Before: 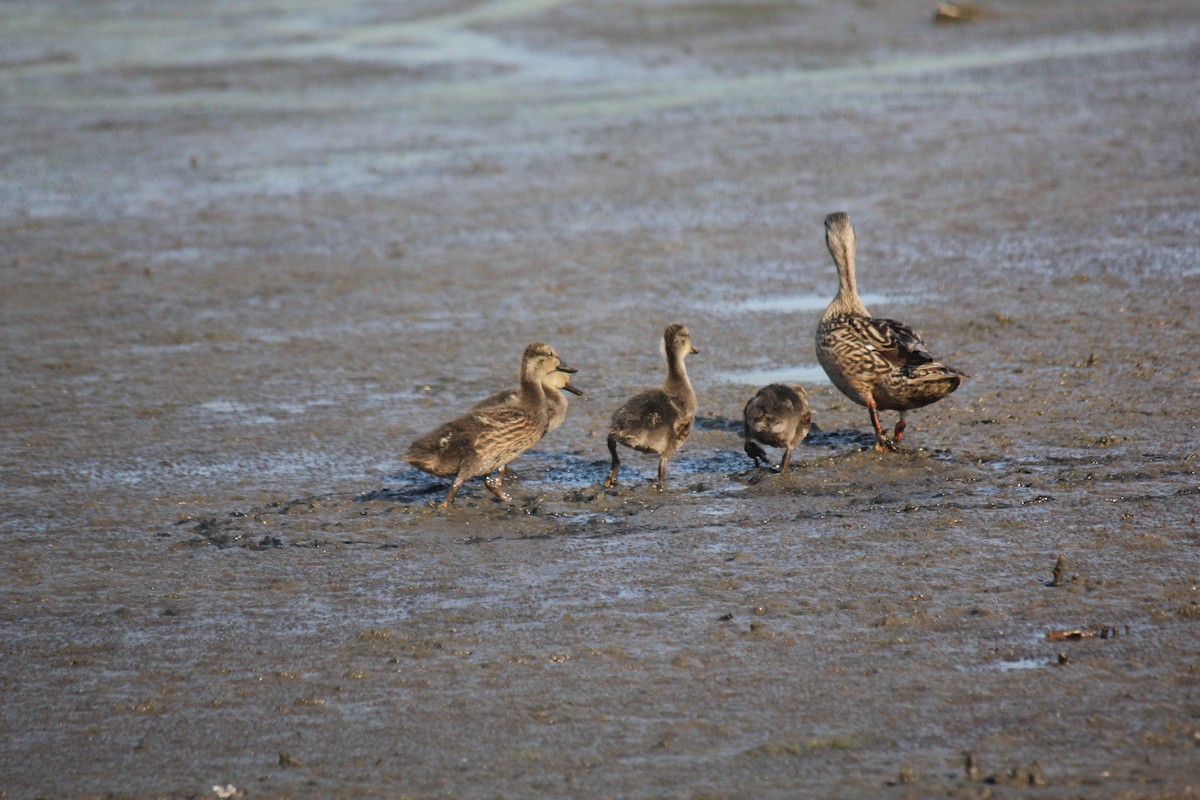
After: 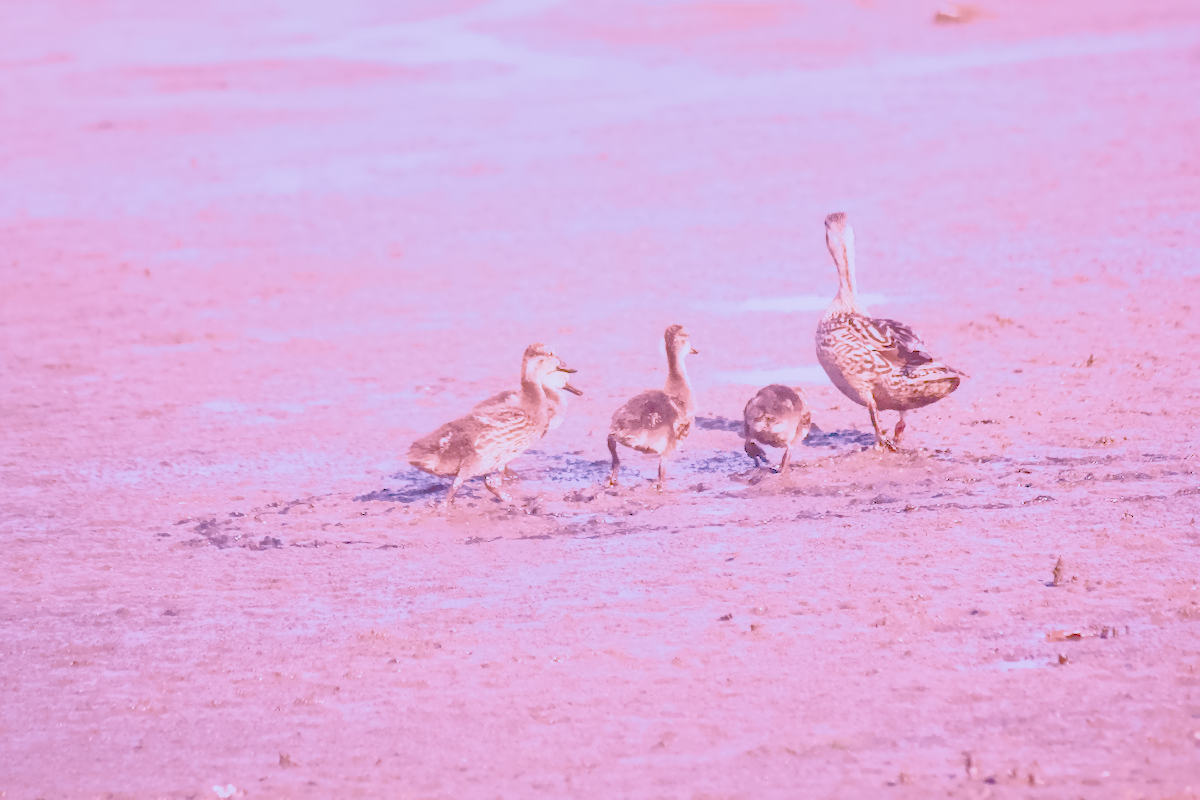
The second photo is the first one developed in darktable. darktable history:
local contrast: on, module defaults
color calibration: x 0.38, y 0.391, temperature 4086.74 K
denoise (profiled): preserve shadows 1.52, scattering 0.002, a [-1, 0, 0], compensate highlight preservation false
exposure: black level correction 0, exposure 0.7 EV, compensate exposure bias true, compensate highlight preservation false
filmic rgb: black relative exposure -7.65 EV, white relative exposure 4.56 EV, hardness 3.61
highlight reconstruction: on, module defaults
lens correction: scale 1.01, crop 1, focal 85, aperture 4.5, distance 2.07, camera "Canon EOS RP", lens "Canon RF 85mm F2 MACRO IS STM"
white balance: red 2.229, blue 1.46
velvia: on, module defaults
color balance rgb: perceptual saturation grading › global saturation 20%, perceptual saturation grading › highlights -50%, perceptual saturation grading › shadows 30%, perceptual brilliance grading › global brilliance 10%, perceptual brilliance grading › shadows 15%
shadows and highlights: on, module defaults
haze removal: compatibility mode true, adaptive false
